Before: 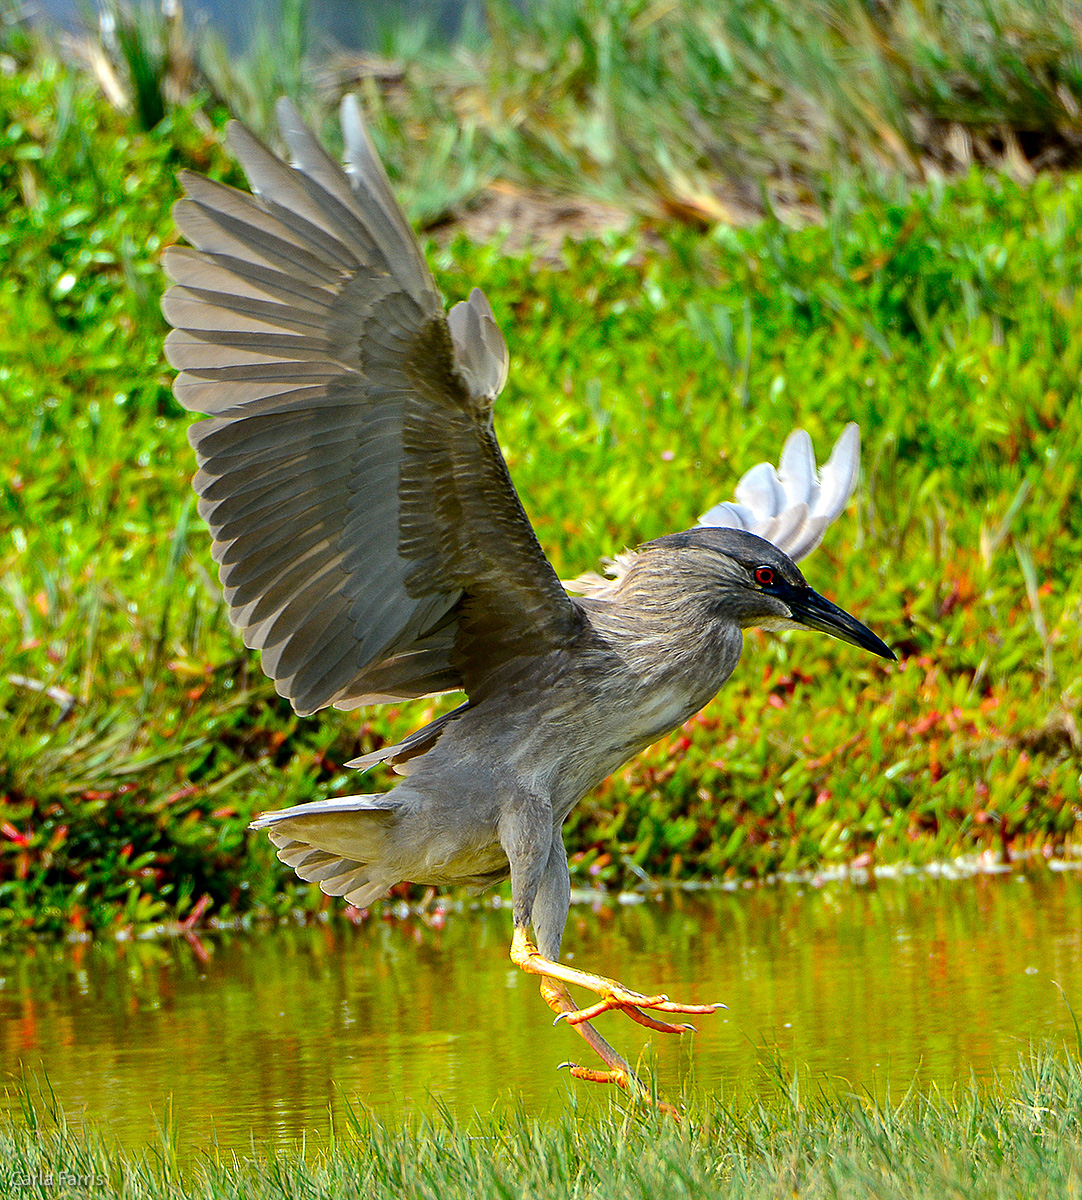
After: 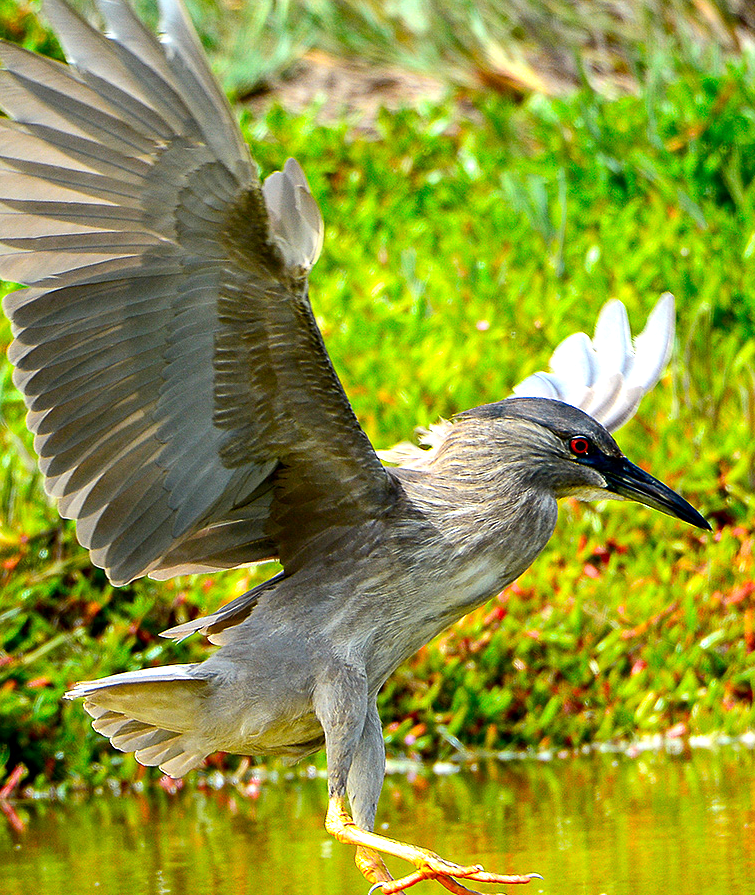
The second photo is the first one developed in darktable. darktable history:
crop and rotate: left 17.166%, top 10.844%, right 12.996%, bottom 14.569%
exposure: black level correction 0.001, exposure 0.498 EV, compensate exposure bias true, compensate highlight preservation false
